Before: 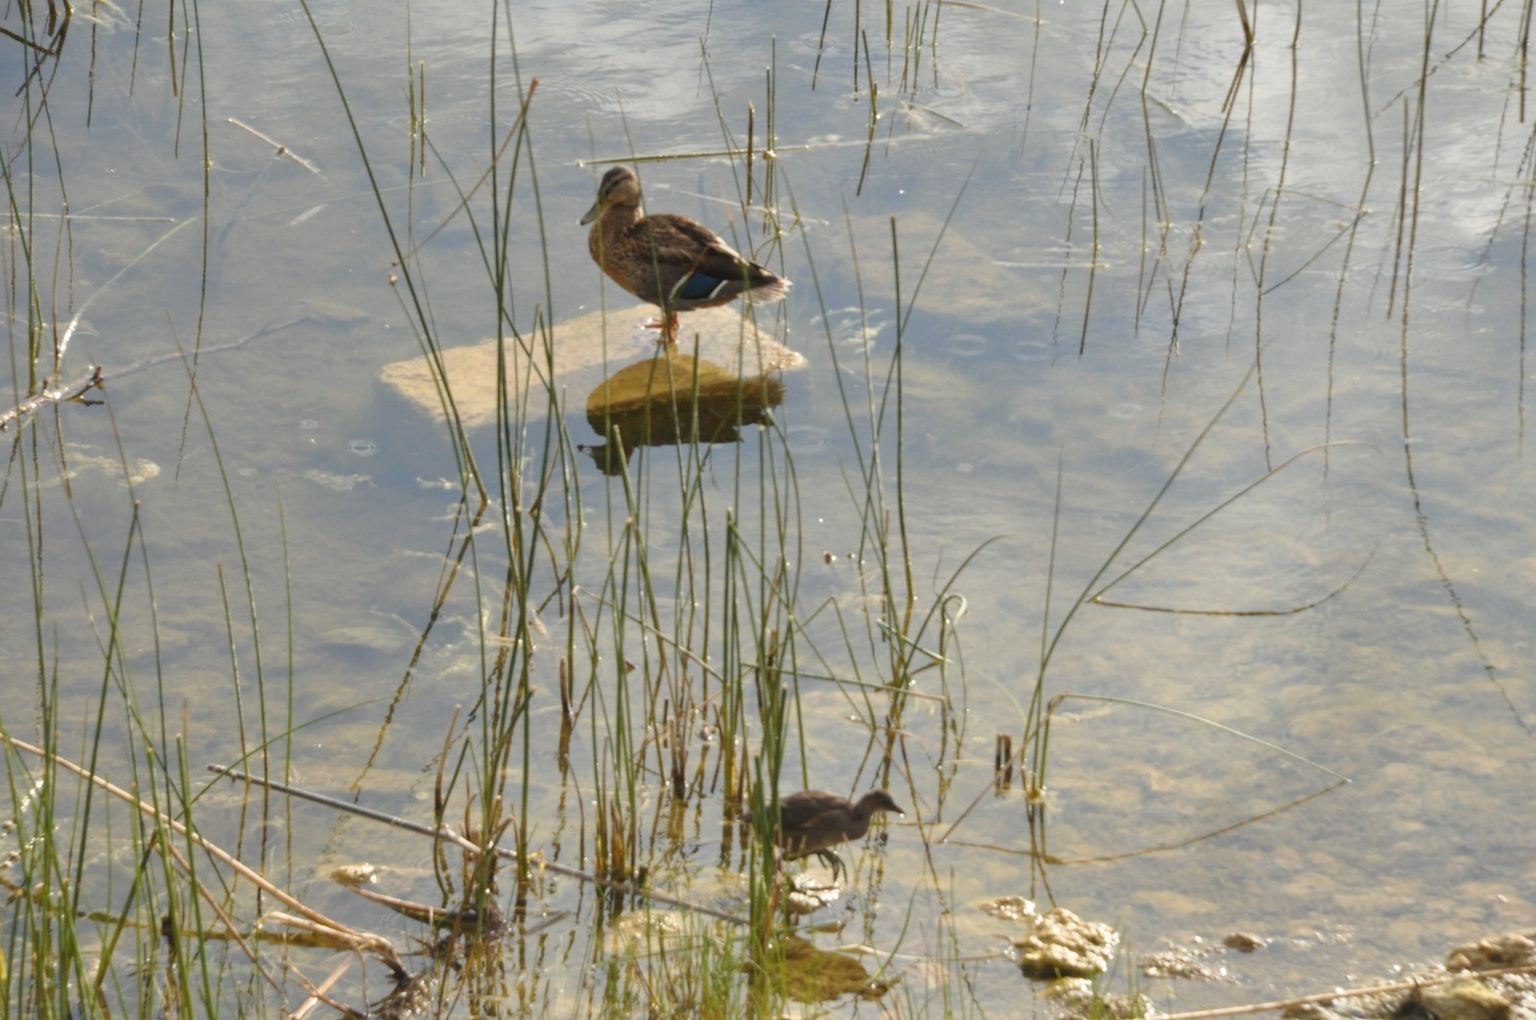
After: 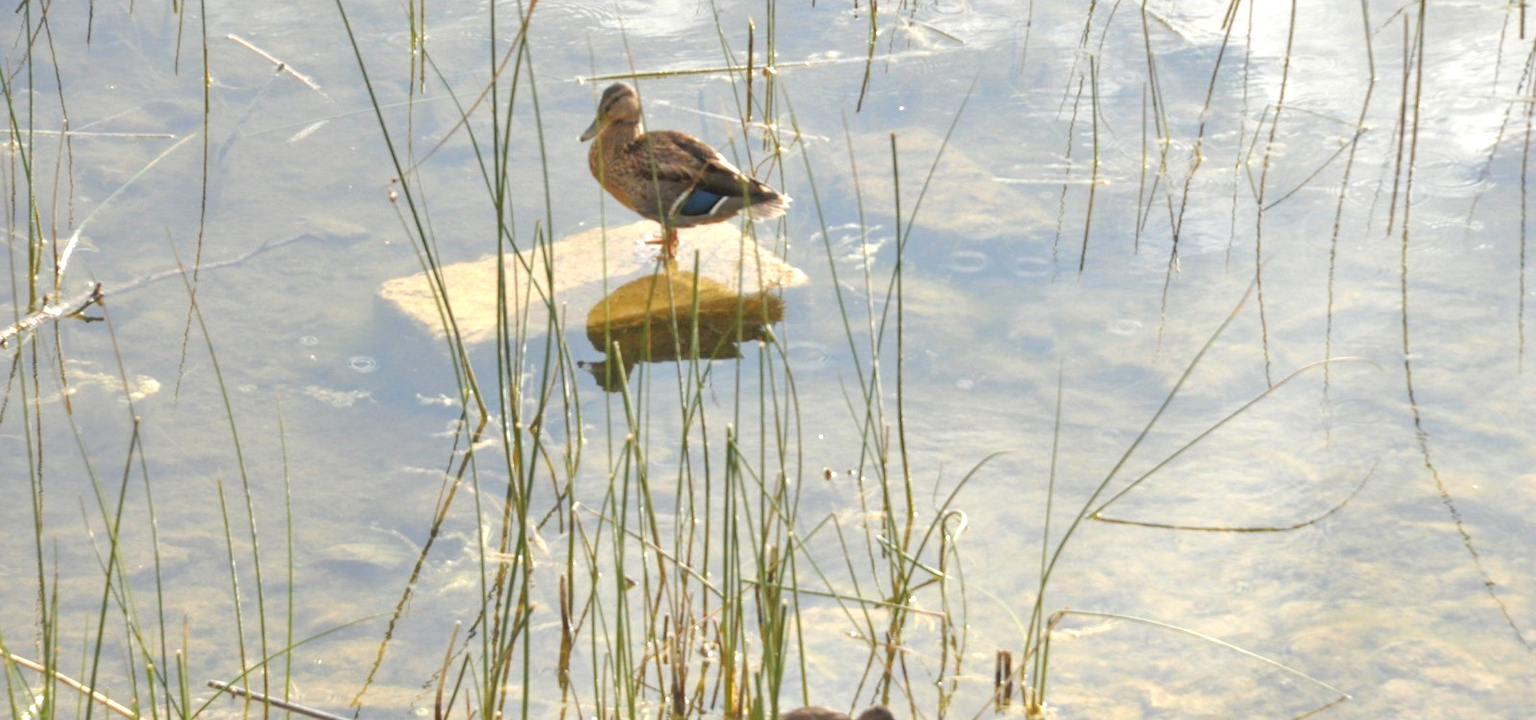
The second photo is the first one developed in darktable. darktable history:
exposure: black level correction 0, exposure 0.7 EV, compensate exposure bias true, compensate highlight preservation false
tone equalizer: -8 EV 0.001 EV, -7 EV -0.004 EV, -6 EV 0.009 EV, -5 EV 0.032 EV, -4 EV 0.276 EV, -3 EV 0.644 EV, -2 EV 0.584 EV, -1 EV 0.187 EV, +0 EV 0.024 EV
crop and rotate: top 8.293%, bottom 20.996%
